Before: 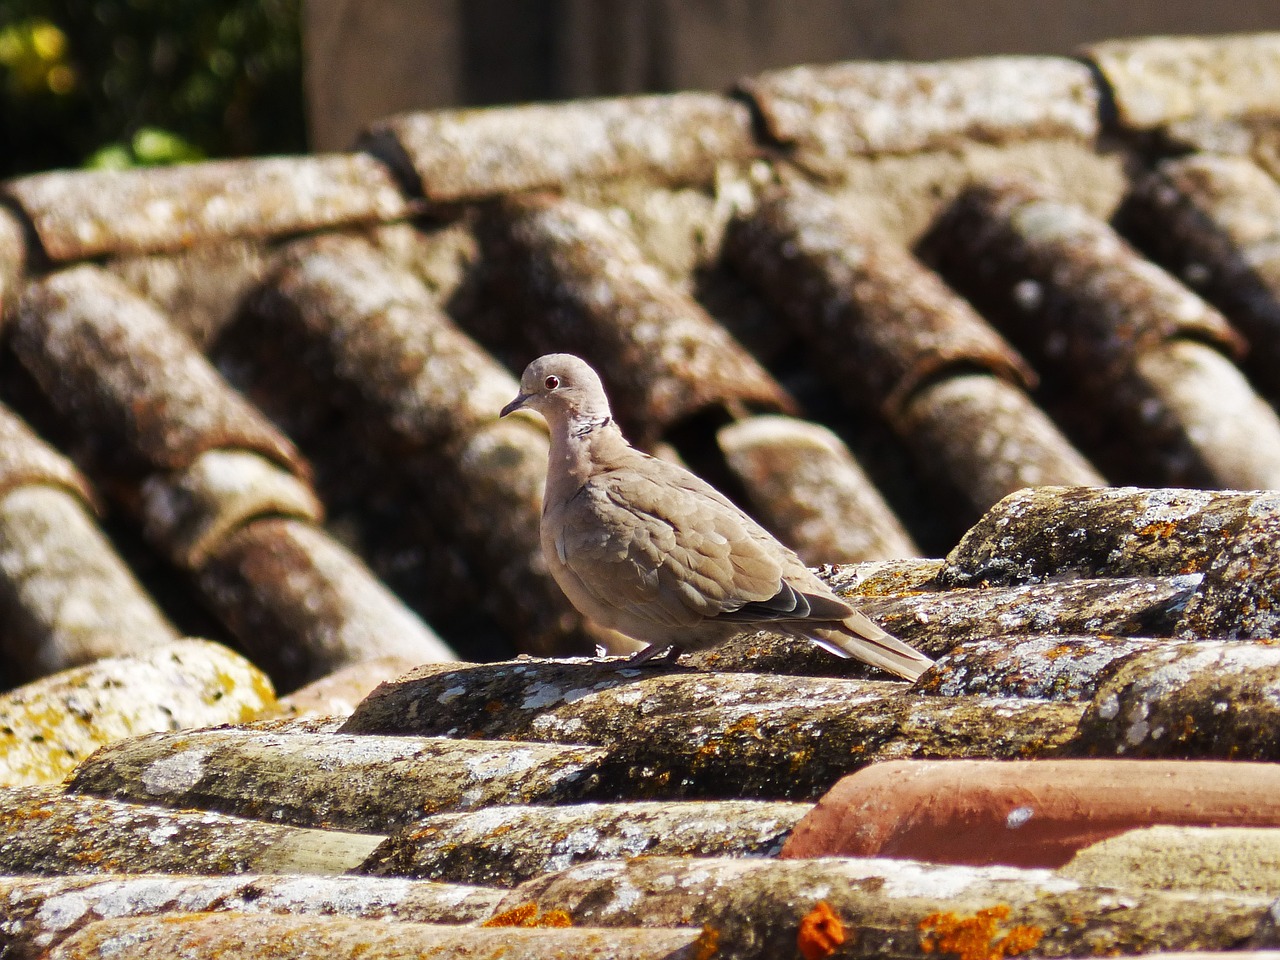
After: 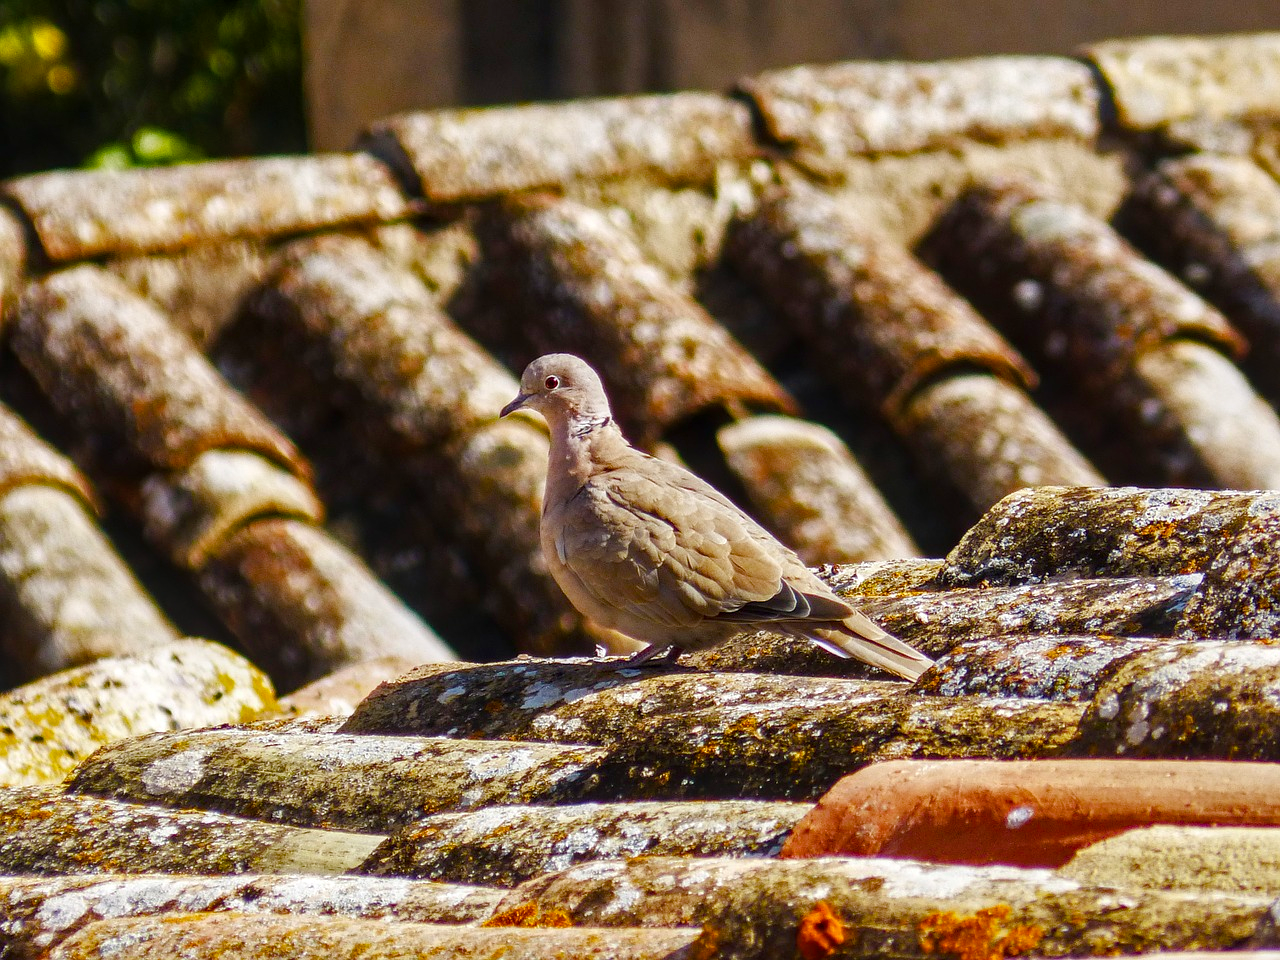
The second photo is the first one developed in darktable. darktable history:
color balance rgb: perceptual saturation grading › global saturation 0.935%, perceptual saturation grading › mid-tones 6.312%, perceptual saturation grading › shadows 71.25%, global vibrance 20%
local contrast: on, module defaults
exposure: exposure 0.023 EV, compensate highlight preservation false
